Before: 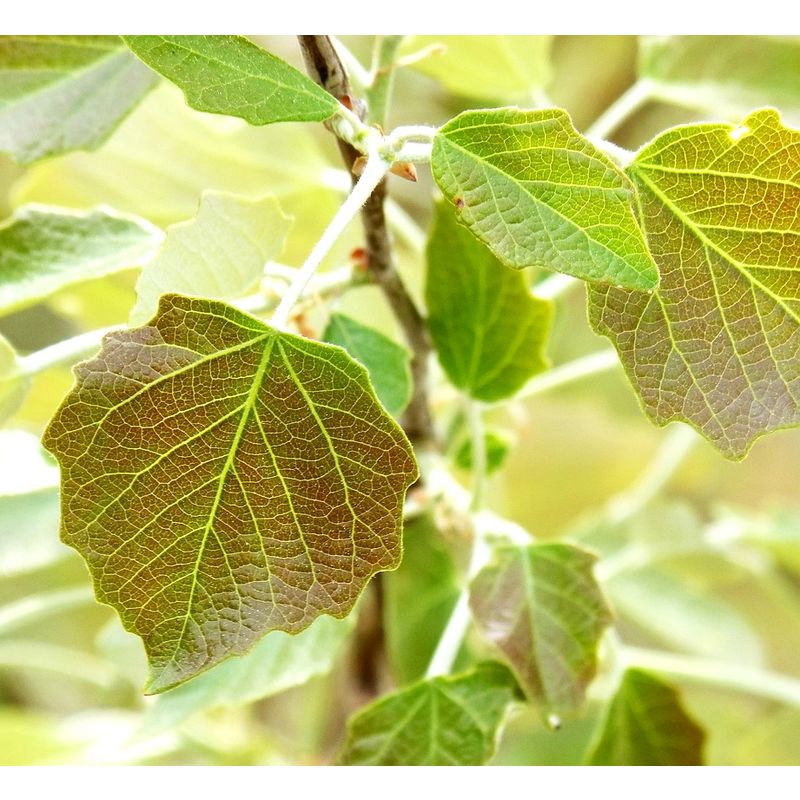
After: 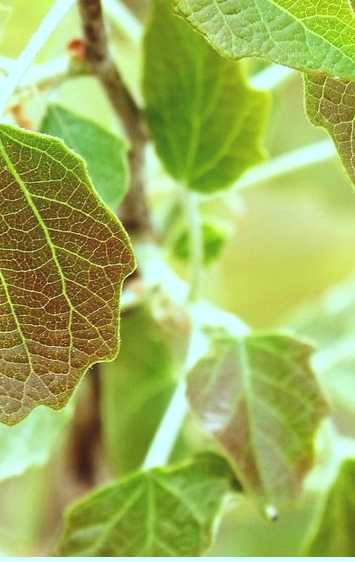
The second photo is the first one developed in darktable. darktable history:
tone equalizer: on, module defaults
crop: left 35.432%, top 26.233%, right 20.145%, bottom 3.432%
color balance: lift [1.003, 0.993, 1.001, 1.007], gamma [1.018, 1.072, 0.959, 0.928], gain [0.974, 0.873, 1.031, 1.127]
